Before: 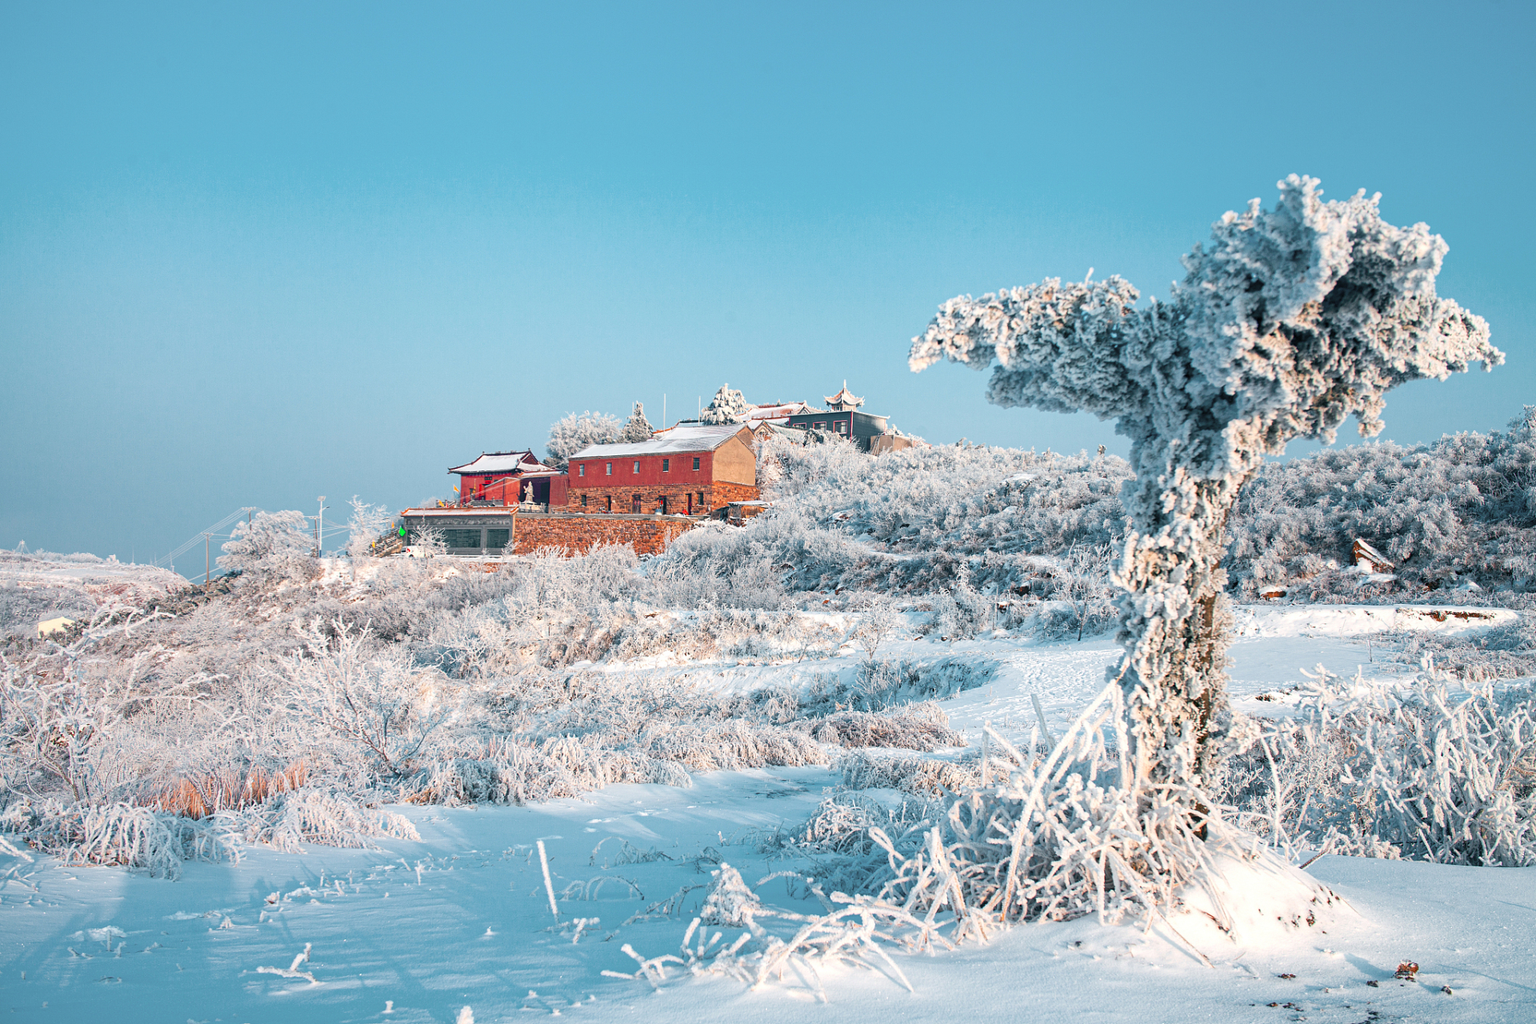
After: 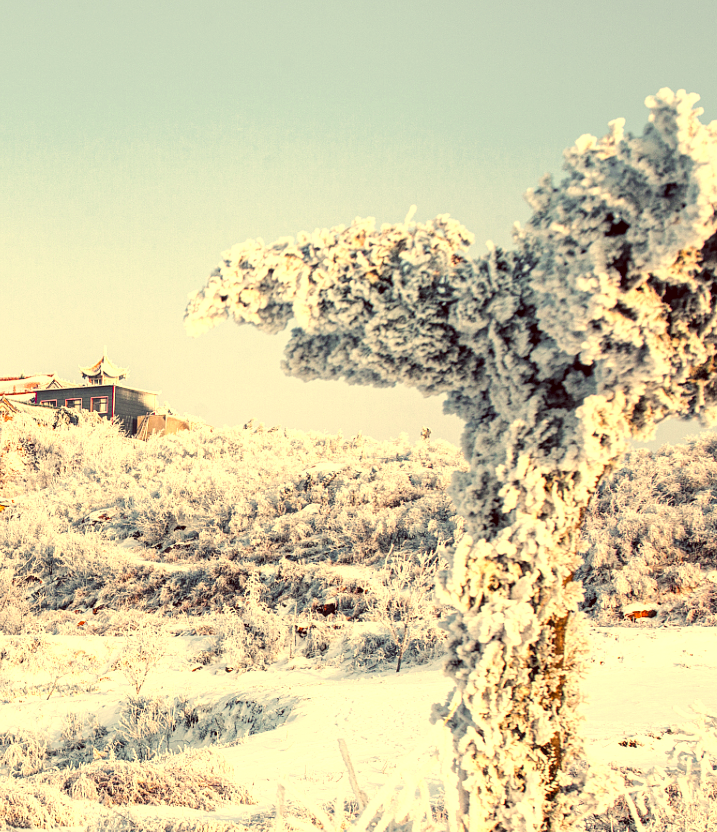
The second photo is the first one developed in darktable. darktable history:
tone curve: curves: ch0 [(0, 0.023) (0.087, 0.065) (0.184, 0.168) (0.45, 0.54) (0.57, 0.683) (0.722, 0.825) (0.877, 0.948) (1, 1)]; ch1 [(0, 0) (0.388, 0.369) (0.44, 0.44) (0.489, 0.481) (0.534, 0.528) (0.657, 0.655) (1, 1)]; ch2 [(0, 0) (0.353, 0.317) (0.408, 0.427) (0.472, 0.46) (0.5, 0.488) (0.537, 0.518) (0.576, 0.592) (0.625, 0.631) (1, 1)], preserve colors none
levels: levels [0.062, 0.494, 0.925]
local contrast: on, module defaults
crop and rotate: left 49.532%, top 10.136%, right 13.11%, bottom 24.831%
color correction: highlights a* 9.67, highlights b* 38.48, shadows a* 15.08, shadows b* 3.33
